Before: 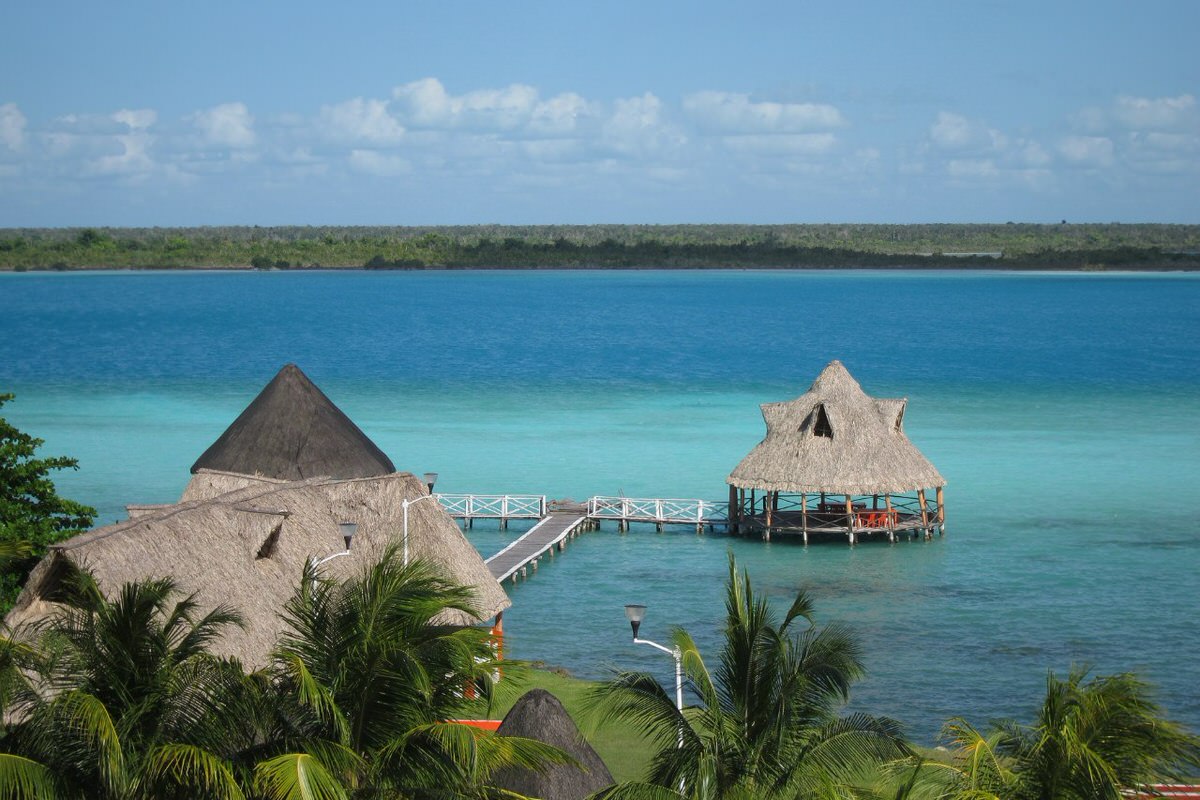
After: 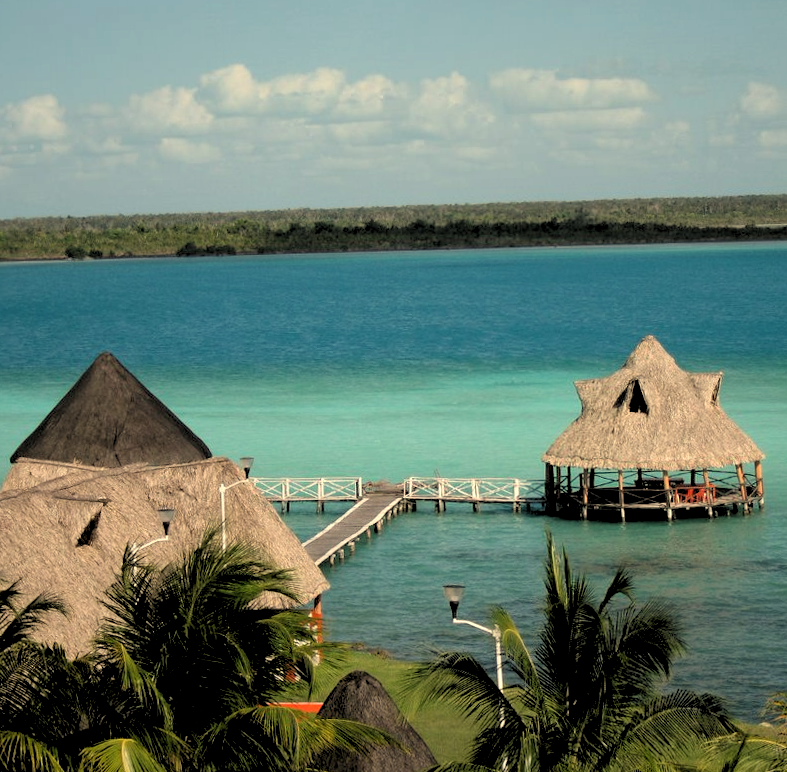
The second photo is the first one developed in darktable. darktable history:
white balance: red 1.123, blue 0.83
crop and rotate: left 14.292%, right 19.041%
rgb levels: levels [[0.034, 0.472, 0.904], [0, 0.5, 1], [0, 0.5, 1]]
rotate and perspective: rotation -1.32°, lens shift (horizontal) -0.031, crop left 0.015, crop right 0.985, crop top 0.047, crop bottom 0.982
